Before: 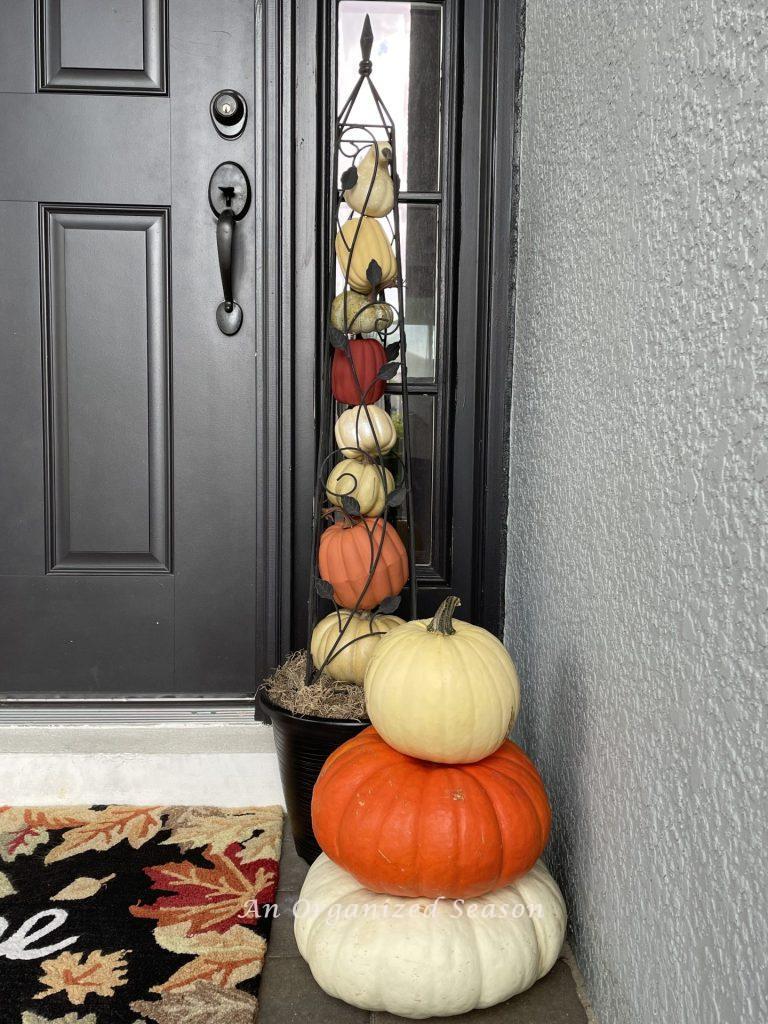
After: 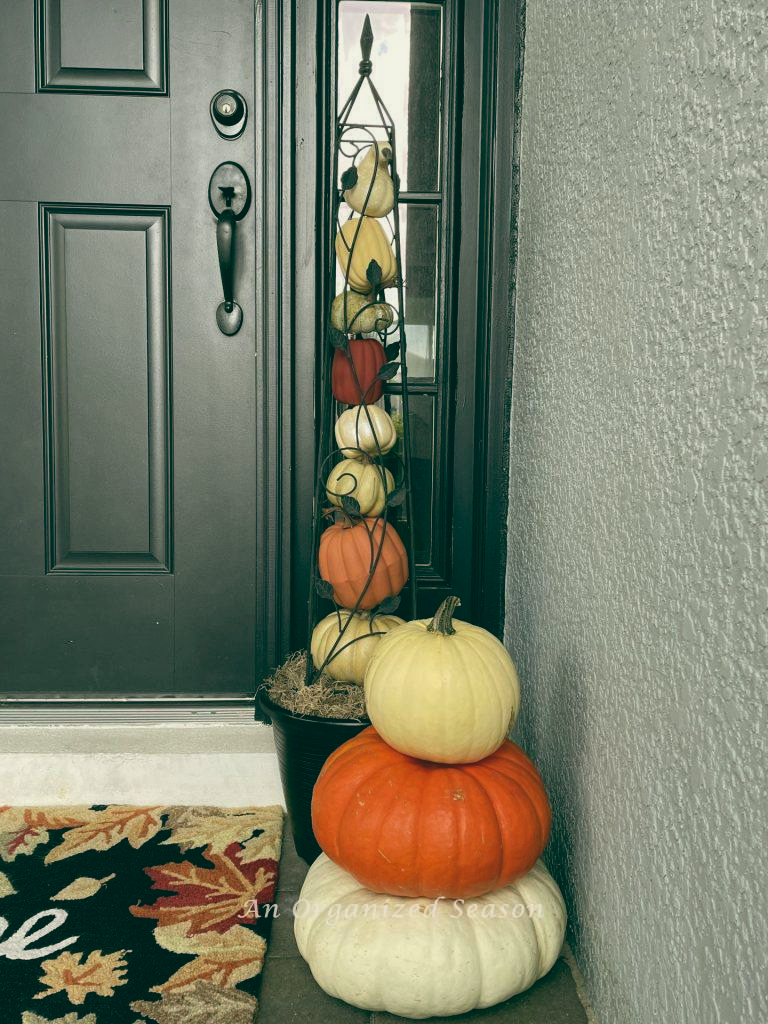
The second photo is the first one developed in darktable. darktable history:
color balance: lift [1.005, 0.99, 1.007, 1.01], gamma [1, 1.034, 1.032, 0.966], gain [0.873, 1.055, 1.067, 0.933]
white balance: red 1.009, blue 1.027
